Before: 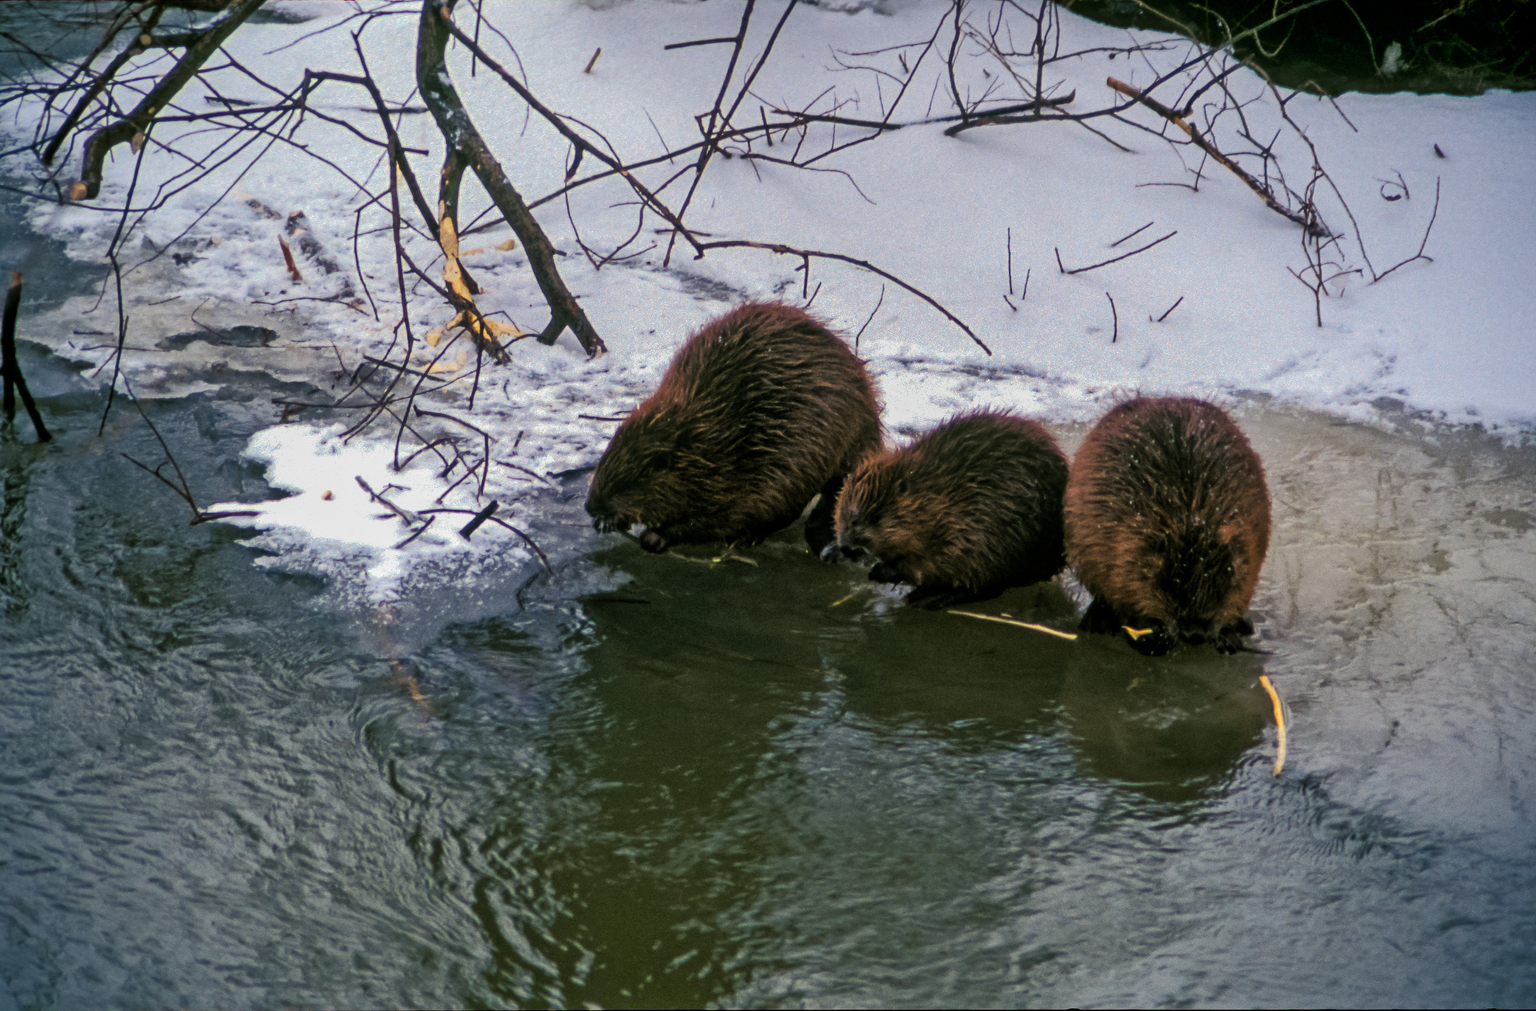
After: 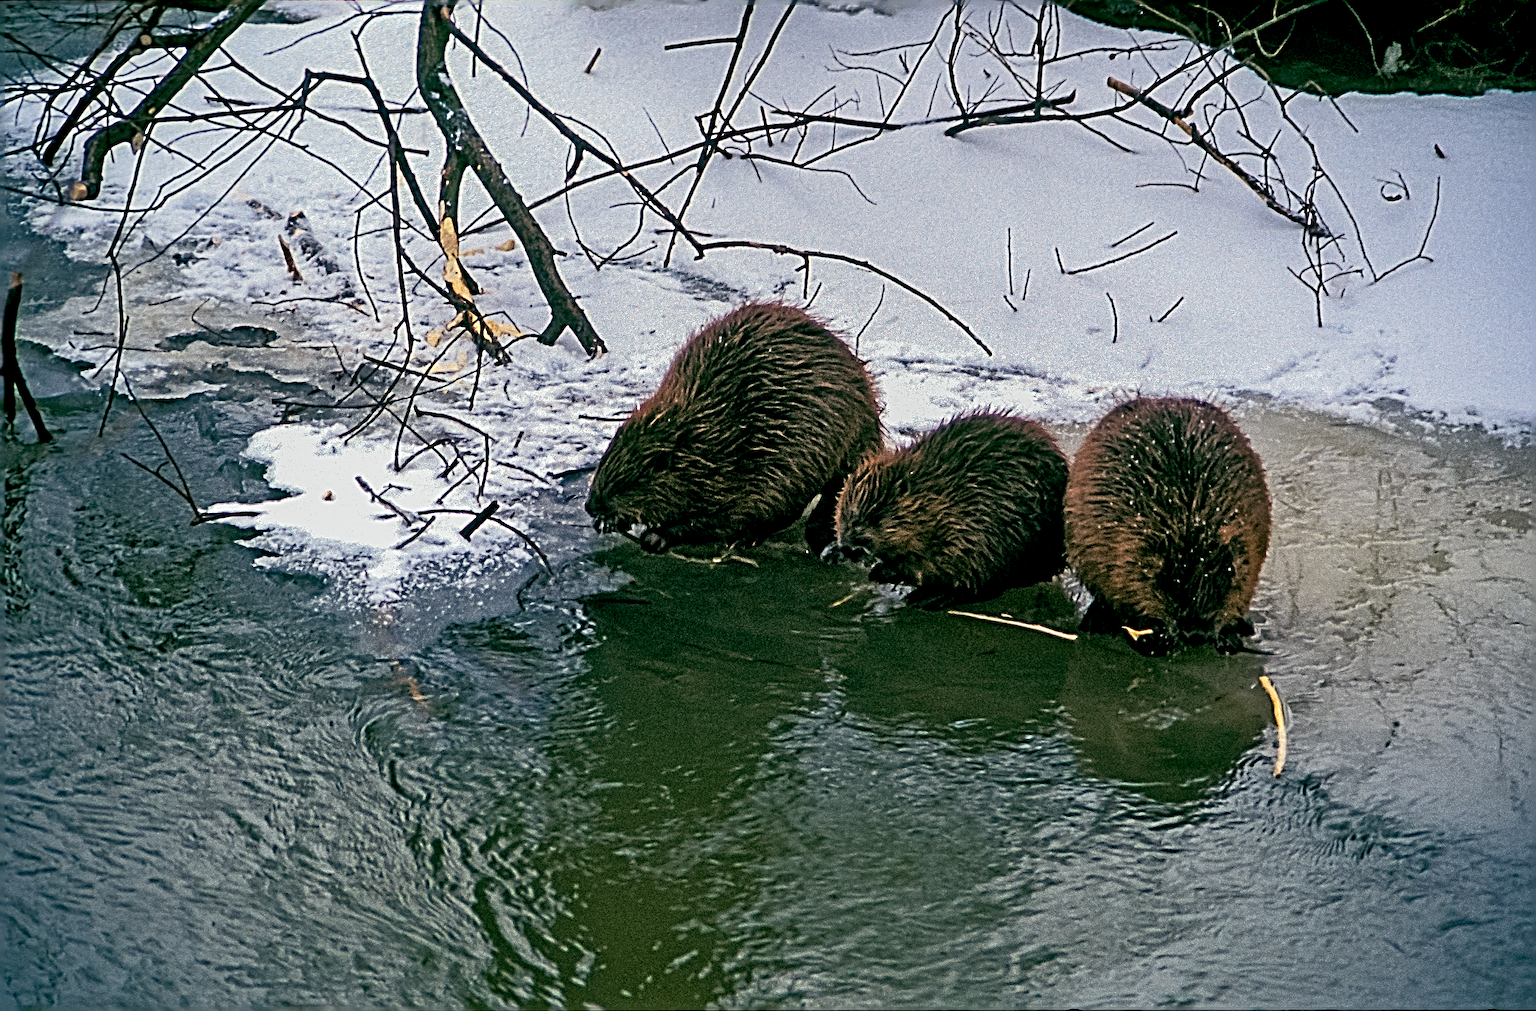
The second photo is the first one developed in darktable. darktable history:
sharpen: radius 6.281, amount 1.804, threshold 0.145
tone curve: curves: ch0 [(0.013, 0) (0.061, 0.068) (0.239, 0.256) (0.502, 0.505) (0.683, 0.676) (0.761, 0.773) (0.858, 0.858) (0.987, 0.945)]; ch1 [(0, 0) (0.172, 0.123) (0.304, 0.267) (0.414, 0.395) (0.472, 0.473) (0.502, 0.508) (0.521, 0.528) (0.583, 0.595) (0.654, 0.673) (0.728, 0.761) (1, 1)]; ch2 [(0, 0) (0.411, 0.424) (0.485, 0.476) (0.502, 0.502) (0.553, 0.557) (0.57, 0.576) (1, 1)], preserve colors none
color balance rgb: global offset › luminance -0.311%, global offset › chroma 0.106%, global offset › hue 166.04°, perceptual saturation grading › global saturation 0.074%
exposure: exposure 0.079 EV, compensate exposure bias true, compensate highlight preservation false
